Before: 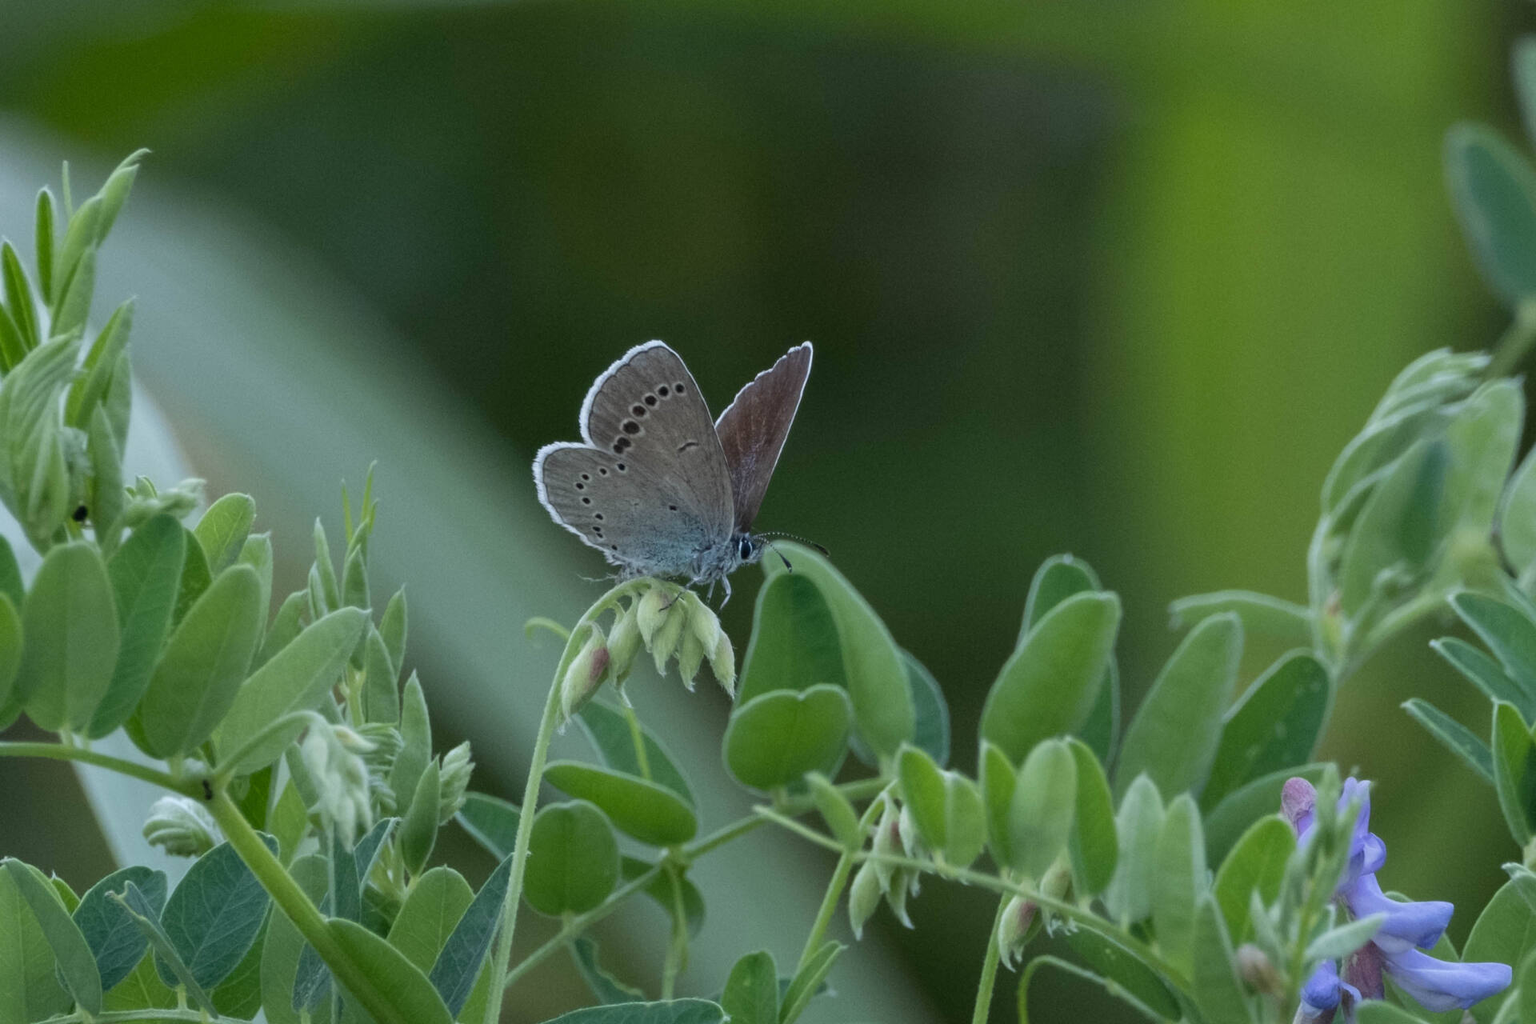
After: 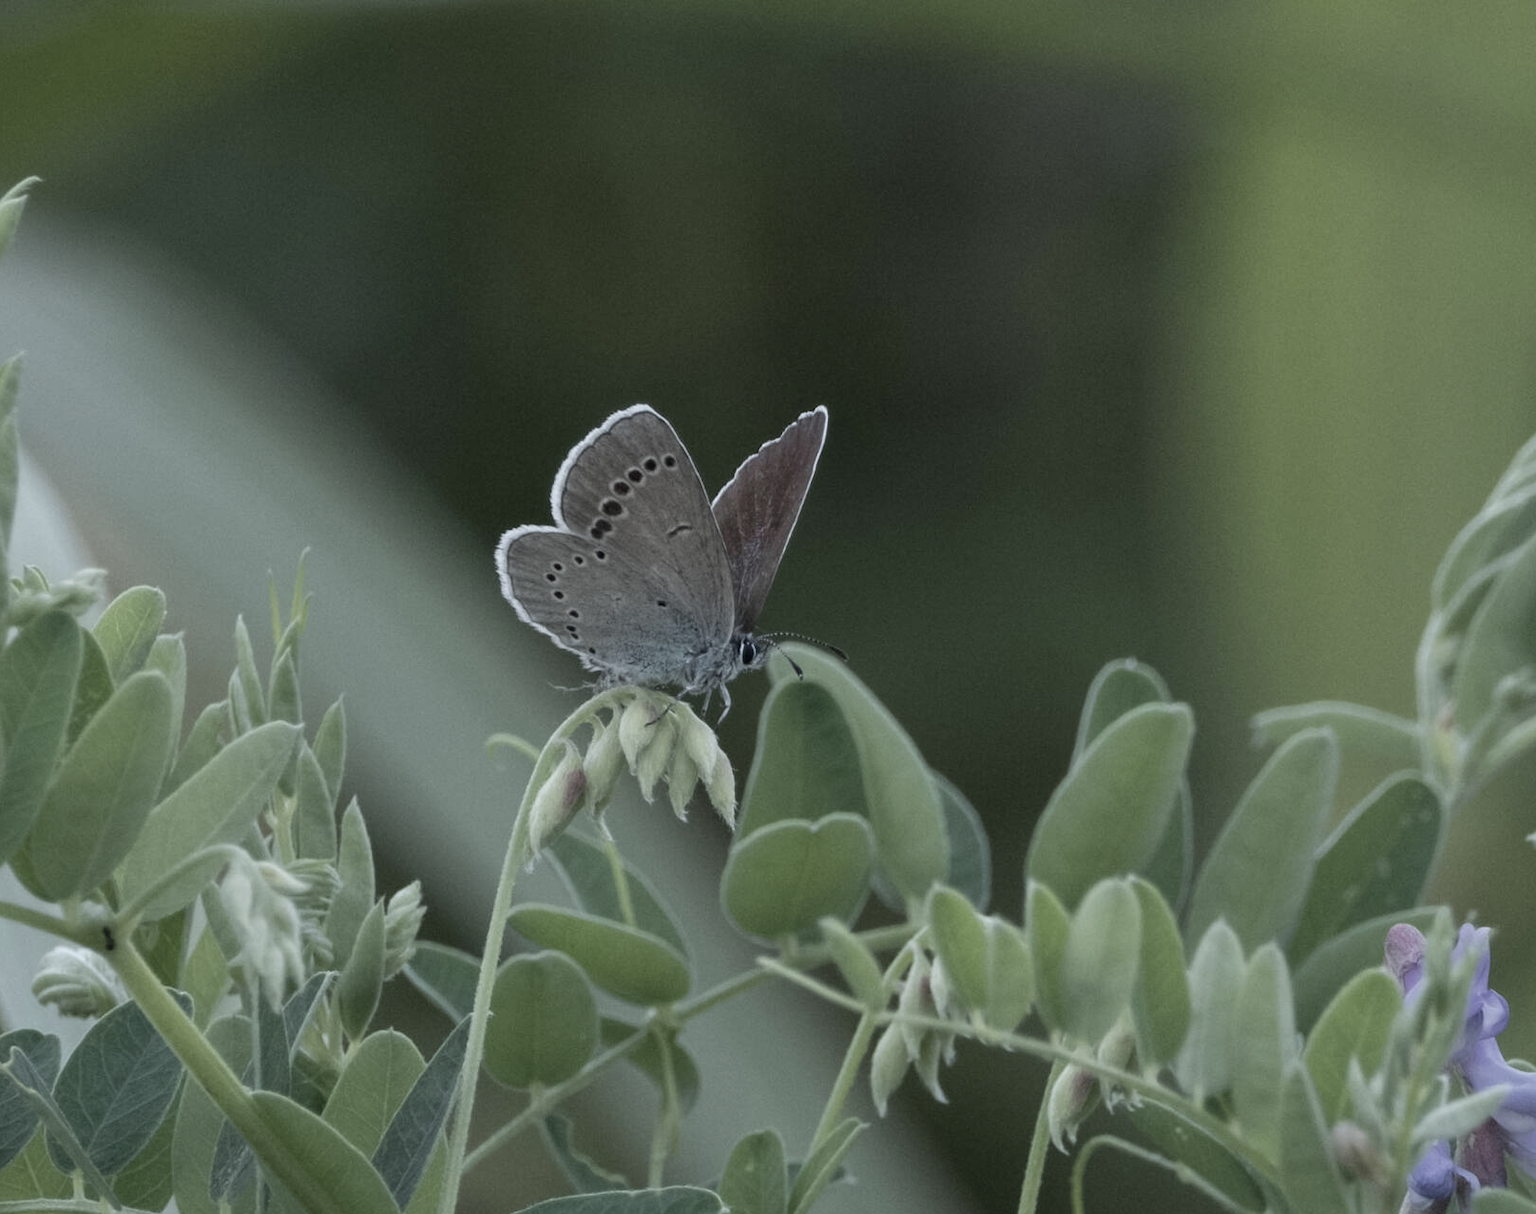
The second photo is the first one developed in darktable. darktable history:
color zones: curves: ch0 [(0, 0.6) (0.129, 0.585) (0.193, 0.596) (0.429, 0.5) (0.571, 0.5) (0.714, 0.5) (0.857, 0.5) (1, 0.6)]; ch1 [(0, 0.453) (0.112, 0.245) (0.213, 0.252) (0.429, 0.233) (0.571, 0.231) (0.683, 0.242) (0.857, 0.296) (1, 0.453)]
crop: left 7.598%, right 7.873%
